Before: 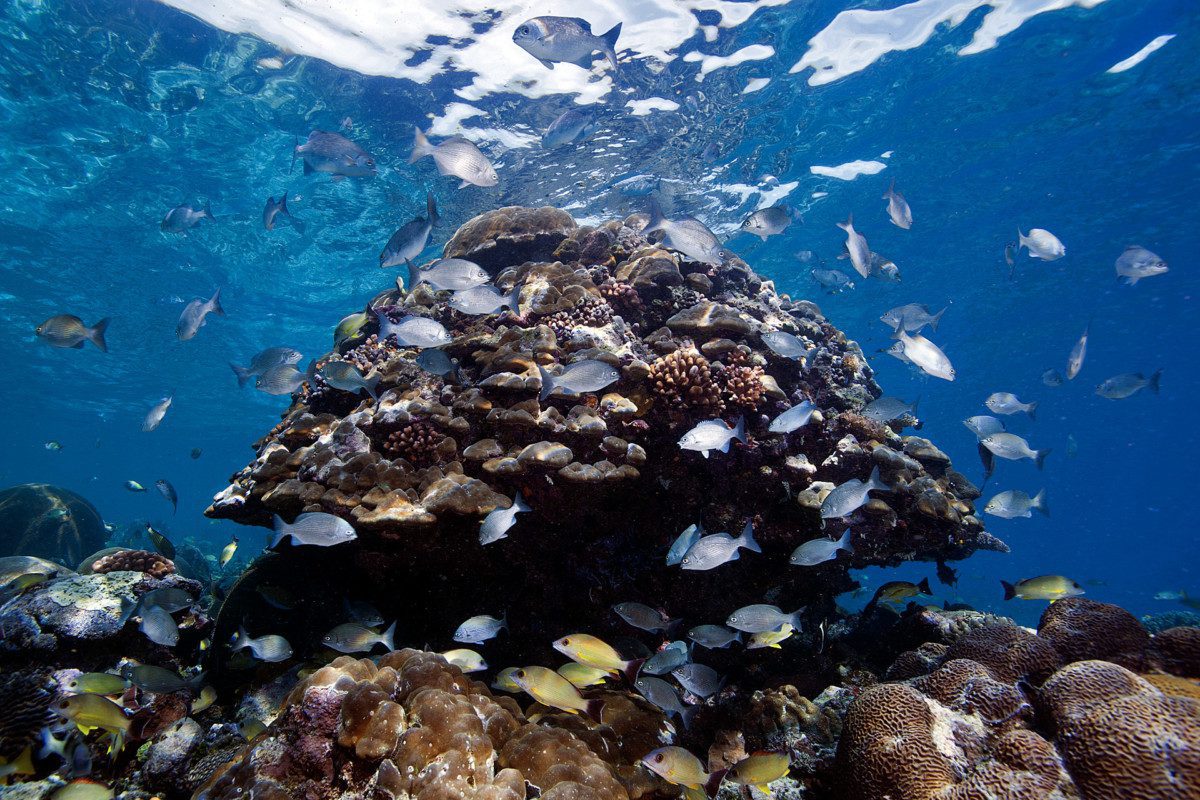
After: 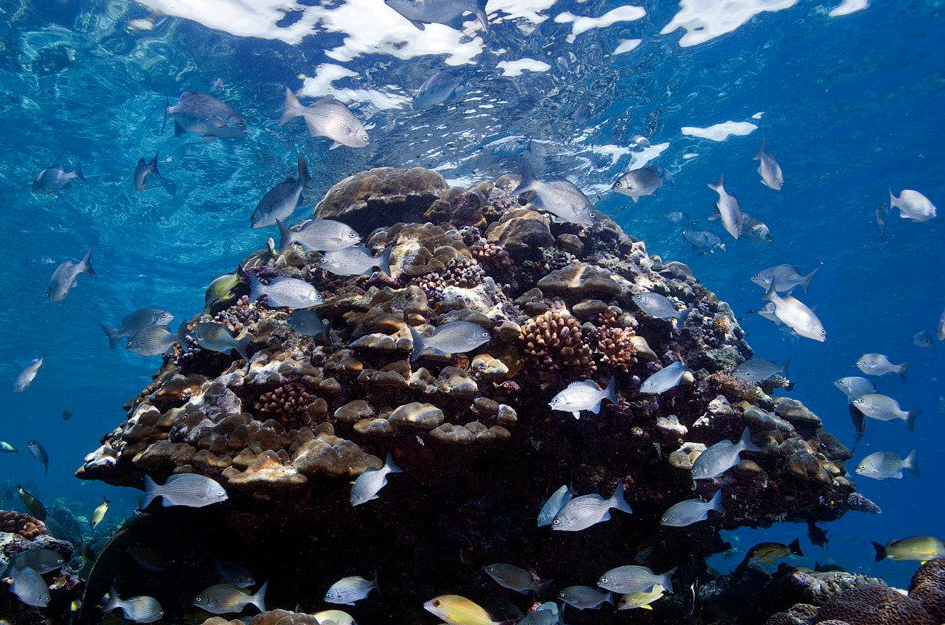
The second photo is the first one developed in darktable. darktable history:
crop and rotate: left 10.77%, top 5.1%, right 10.41%, bottom 16.76%
contrast brightness saturation: contrast 0.05
